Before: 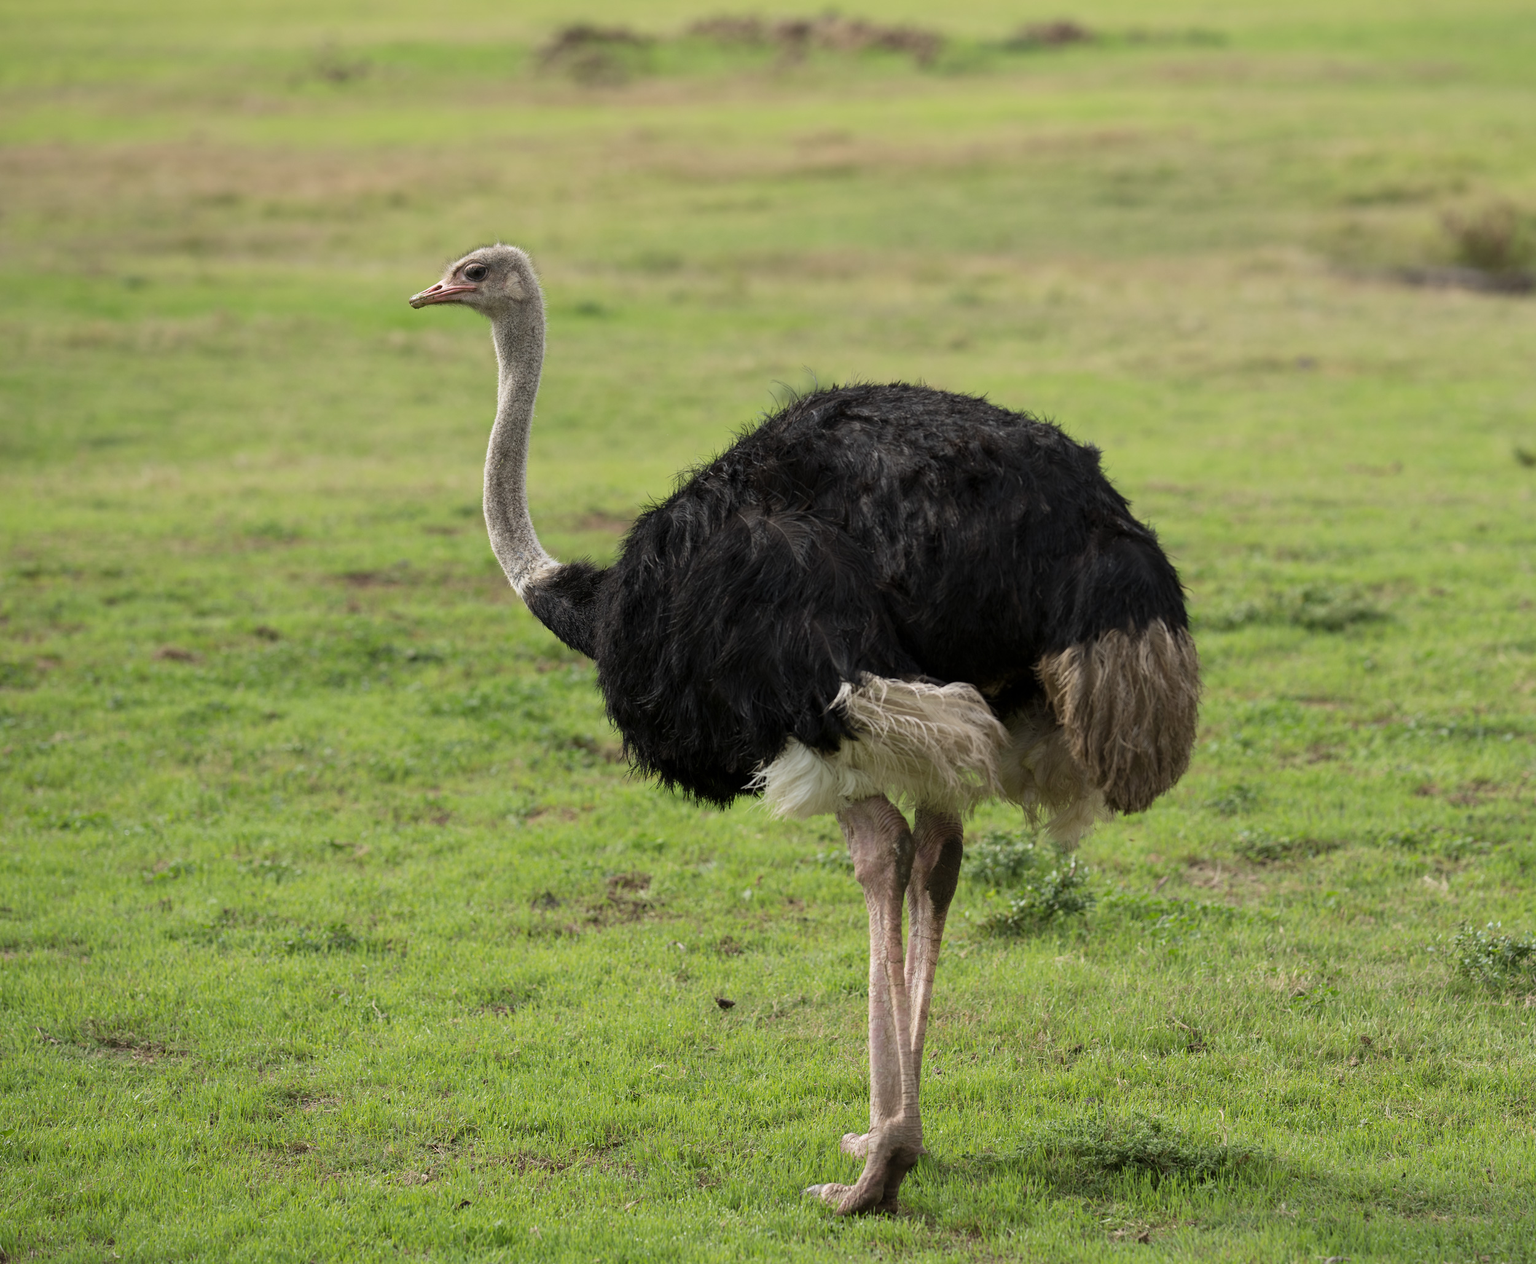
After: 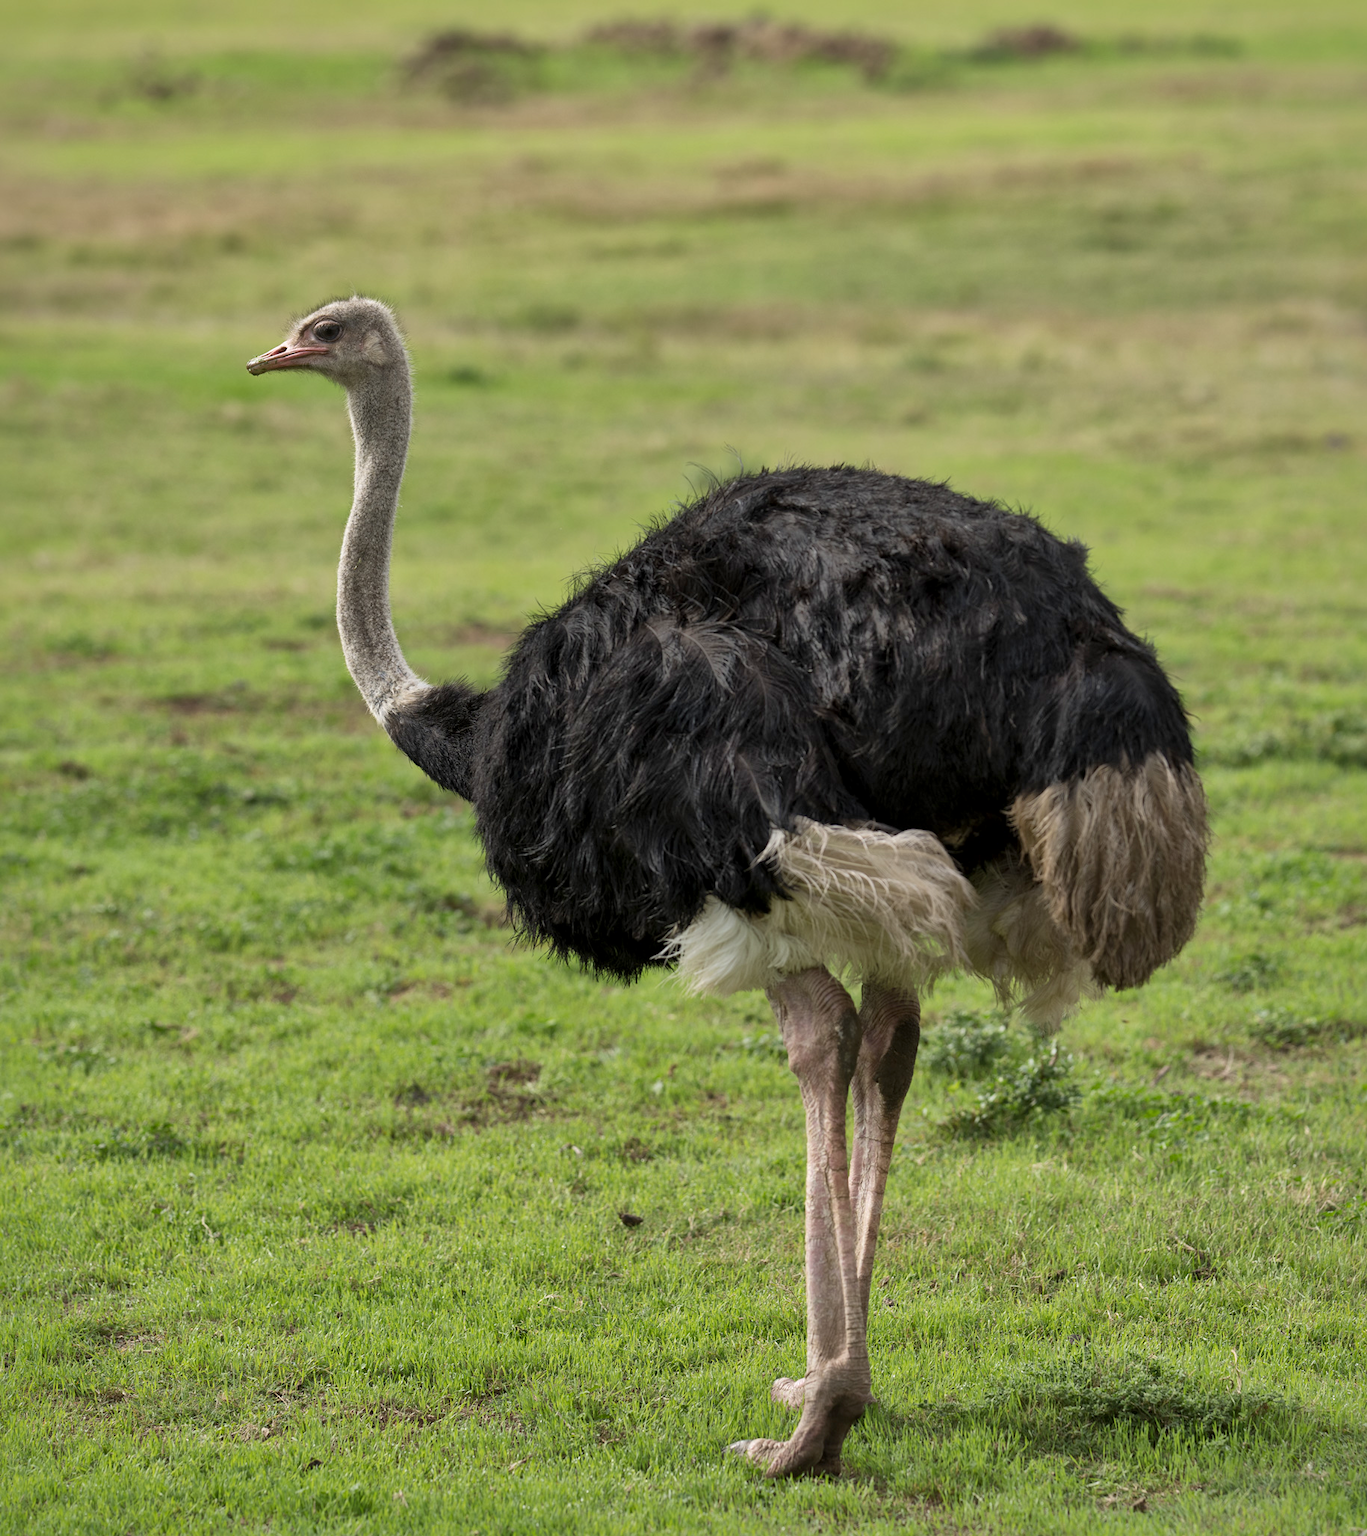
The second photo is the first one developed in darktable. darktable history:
shadows and highlights: on, module defaults
crop: left 13.443%, right 13.31%
local contrast: mode bilateral grid, contrast 20, coarseness 50, detail 132%, midtone range 0.2
